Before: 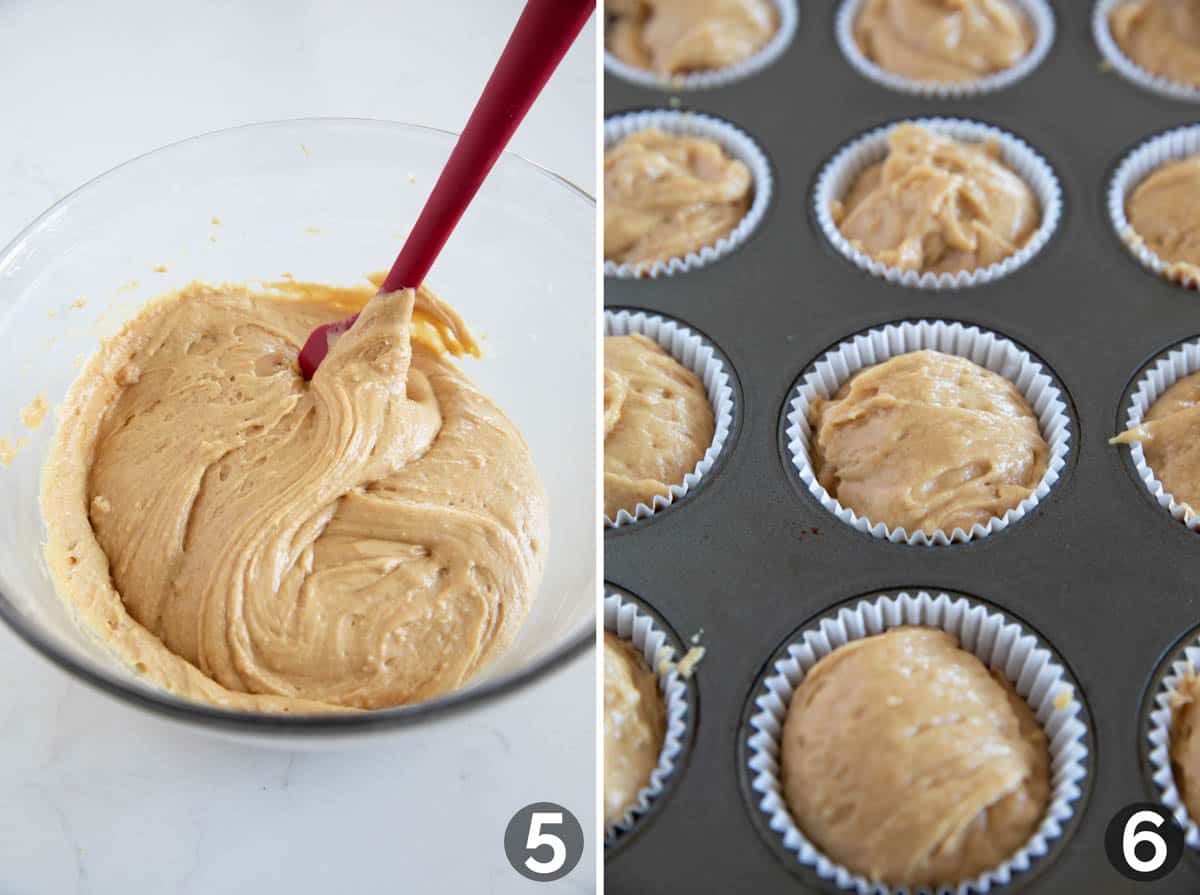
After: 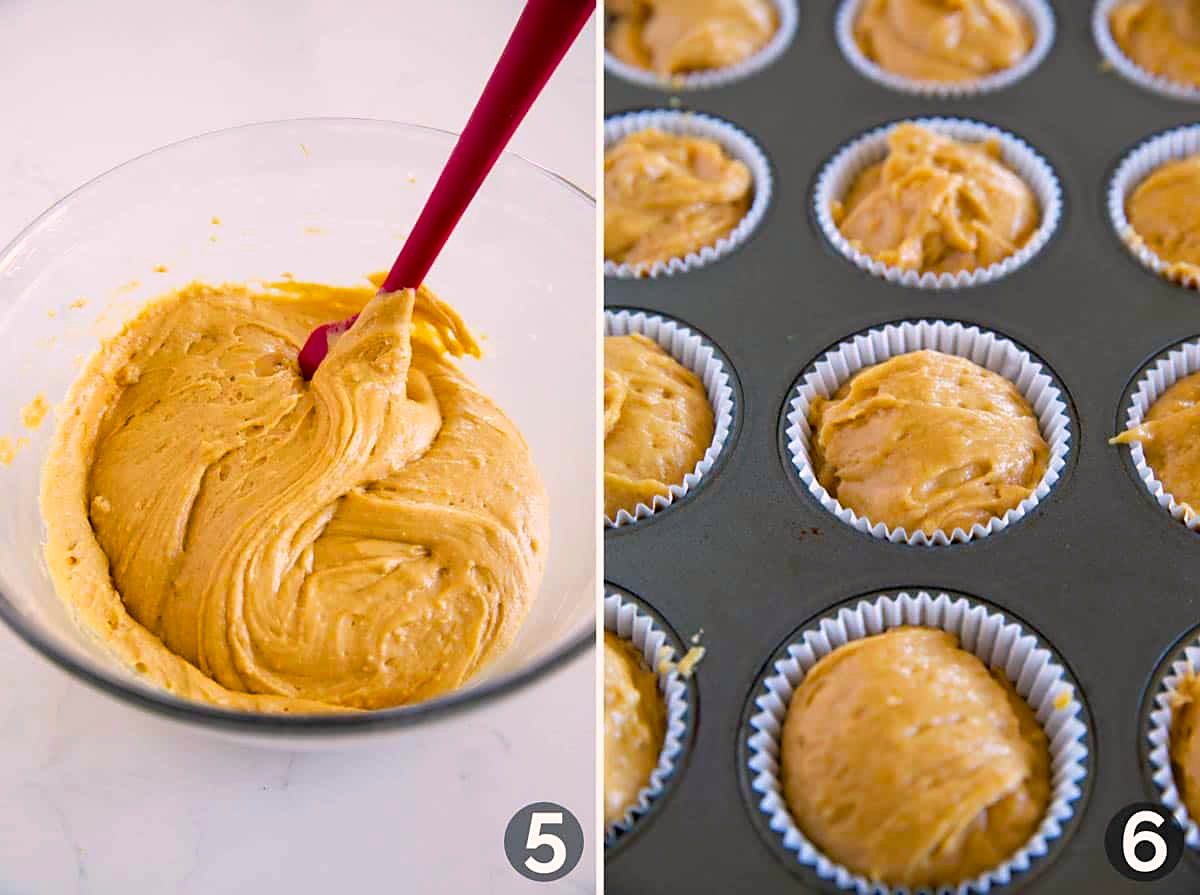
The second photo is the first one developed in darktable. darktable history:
sharpen: radius 1.894, amount 0.407, threshold 1.474
color balance rgb: highlights gain › chroma 2.383%, highlights gain › hue 36.7°, linear chroma grading › shadows 10.656%, linear chroma grading › highlights 10.776%, linear chroma grading › global chroma 14.357%, linear chroma grading › mid-tones 14.991%, perceptual saturation grading › global saturation 25.721%, global vibrance 20%
